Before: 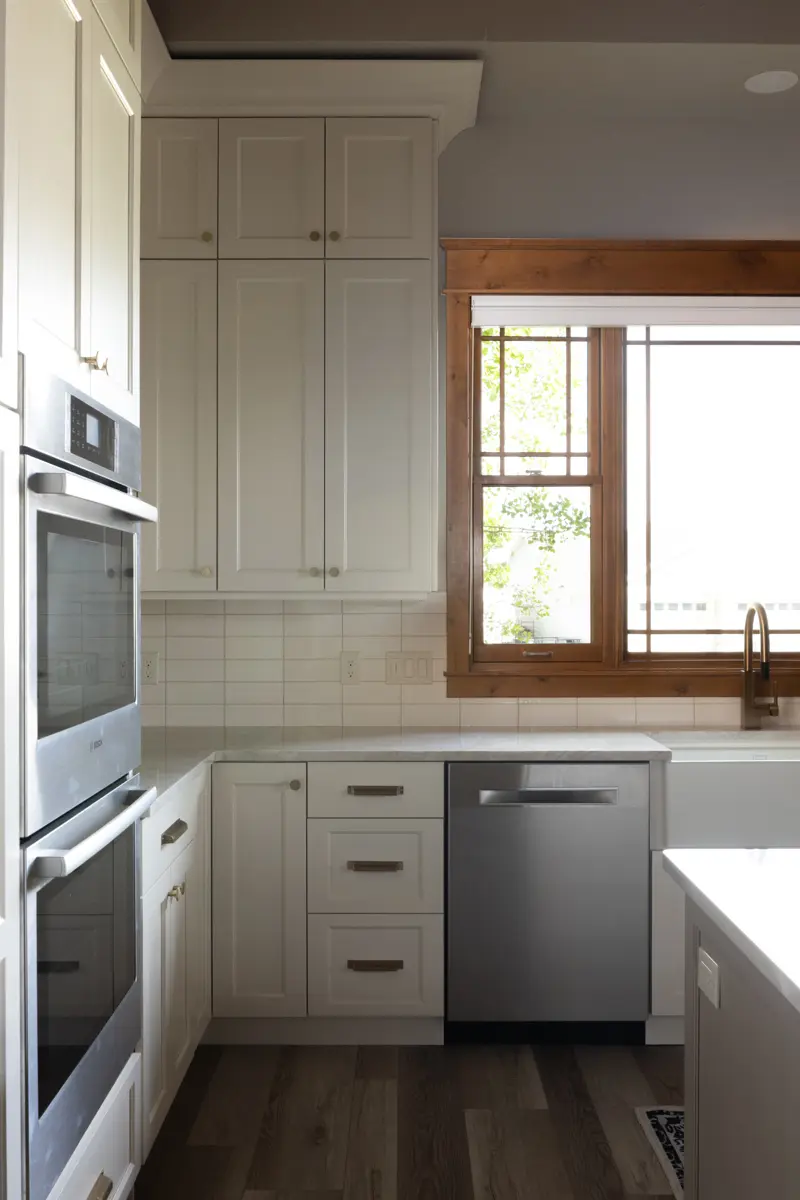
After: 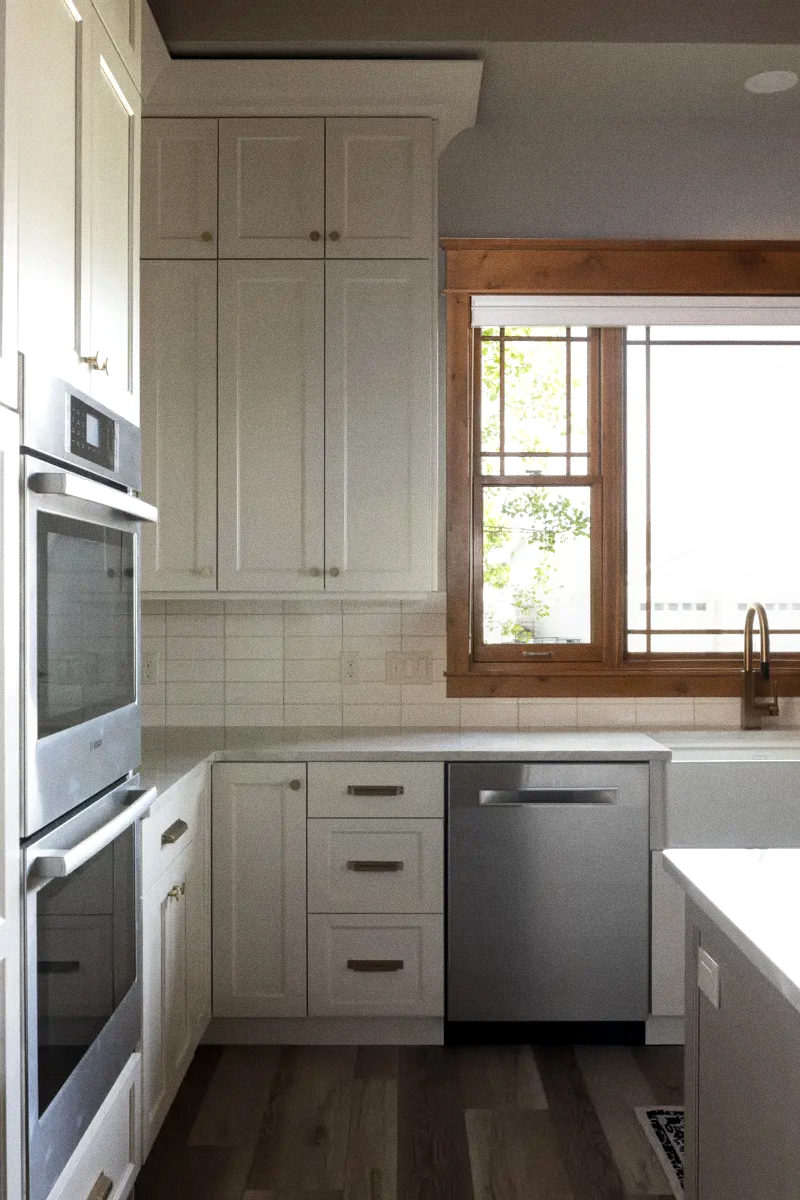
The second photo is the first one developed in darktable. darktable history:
grain: coarseness 0.09 ISO
local contrast: on, module defaults
